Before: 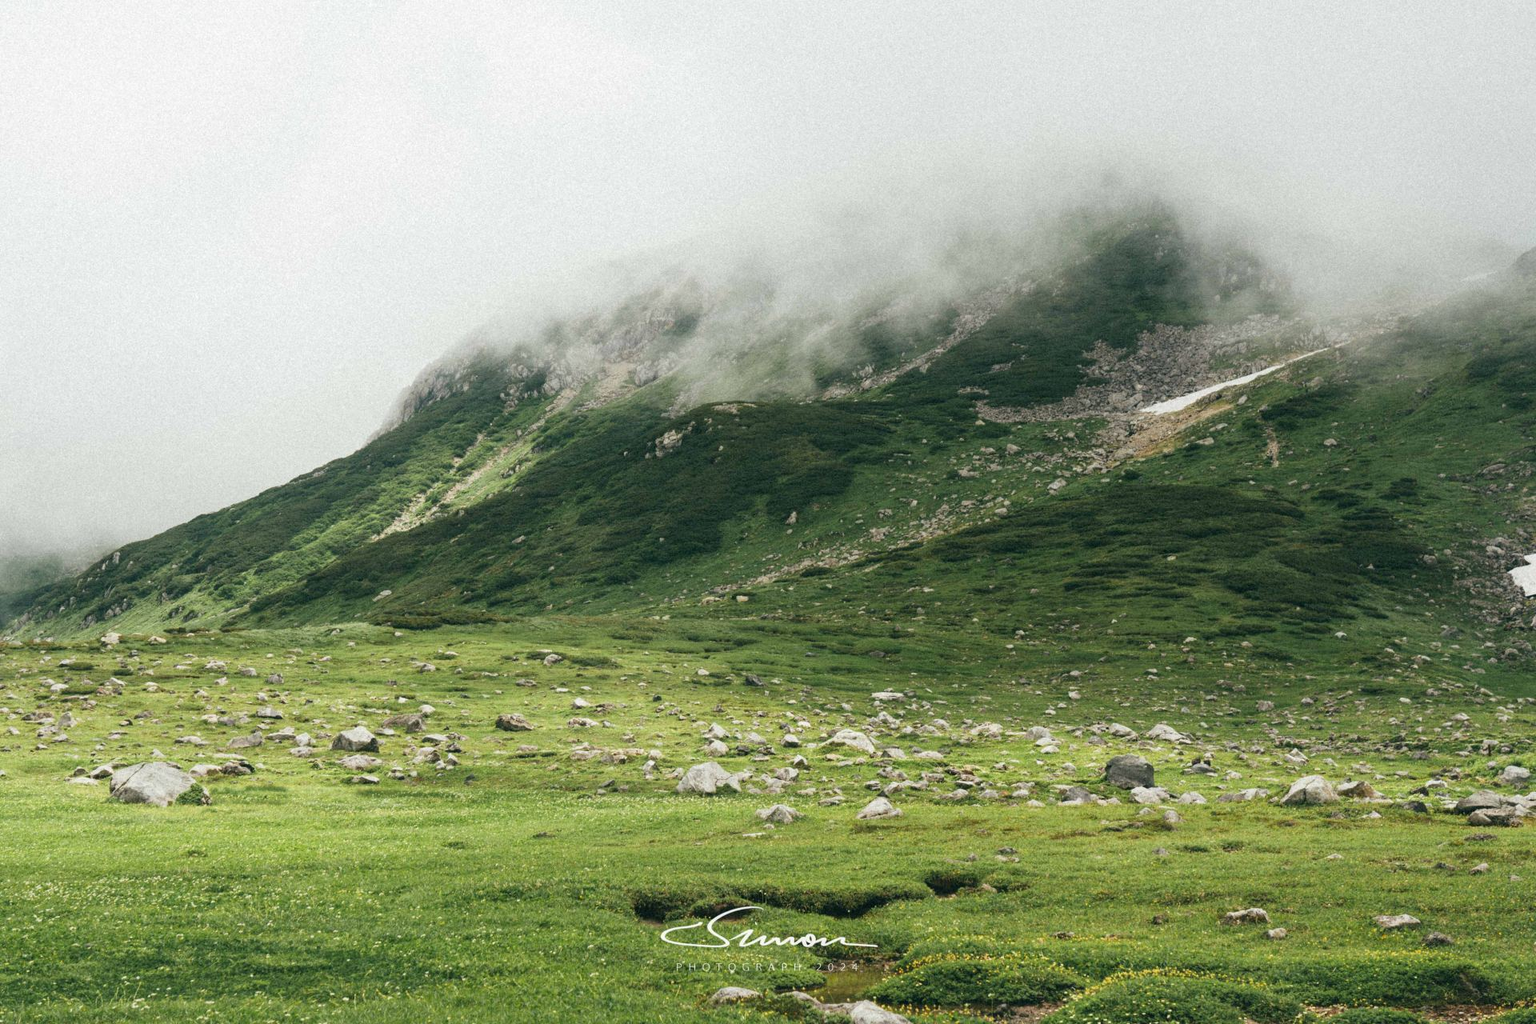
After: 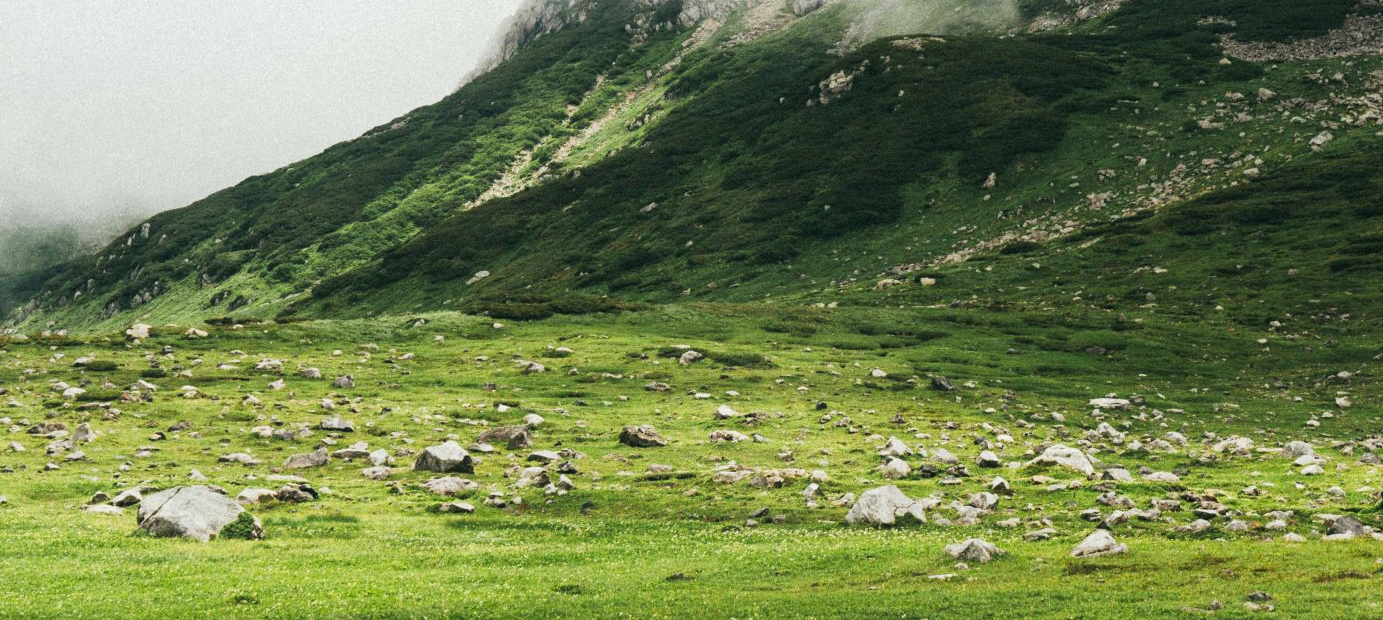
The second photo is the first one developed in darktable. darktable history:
contrast brightness saturation: saturation -0.04
tone curve: curves: ch0 [(0, 0) (0.003, 0.012) (0.011, 0.015) (0.025, 0.02) (0.044, 0.032) (0.069, 0.044) (0.1, 0.063) (0.136, 0.085) (0.177, 0.121) (0.224, 0.159) (0.277, 0.207) (0.335, 0.261) (0.399, 0.328) (0.468, 0.41) (0.543, 0.506) (0.623, 0.609) (0.709, 0.719) (0.801, 0.82) (0.898, 0.907) (1, 1)], preserve colors none
crop: top 36.498%, right 27.964%, bottom 14.995%
